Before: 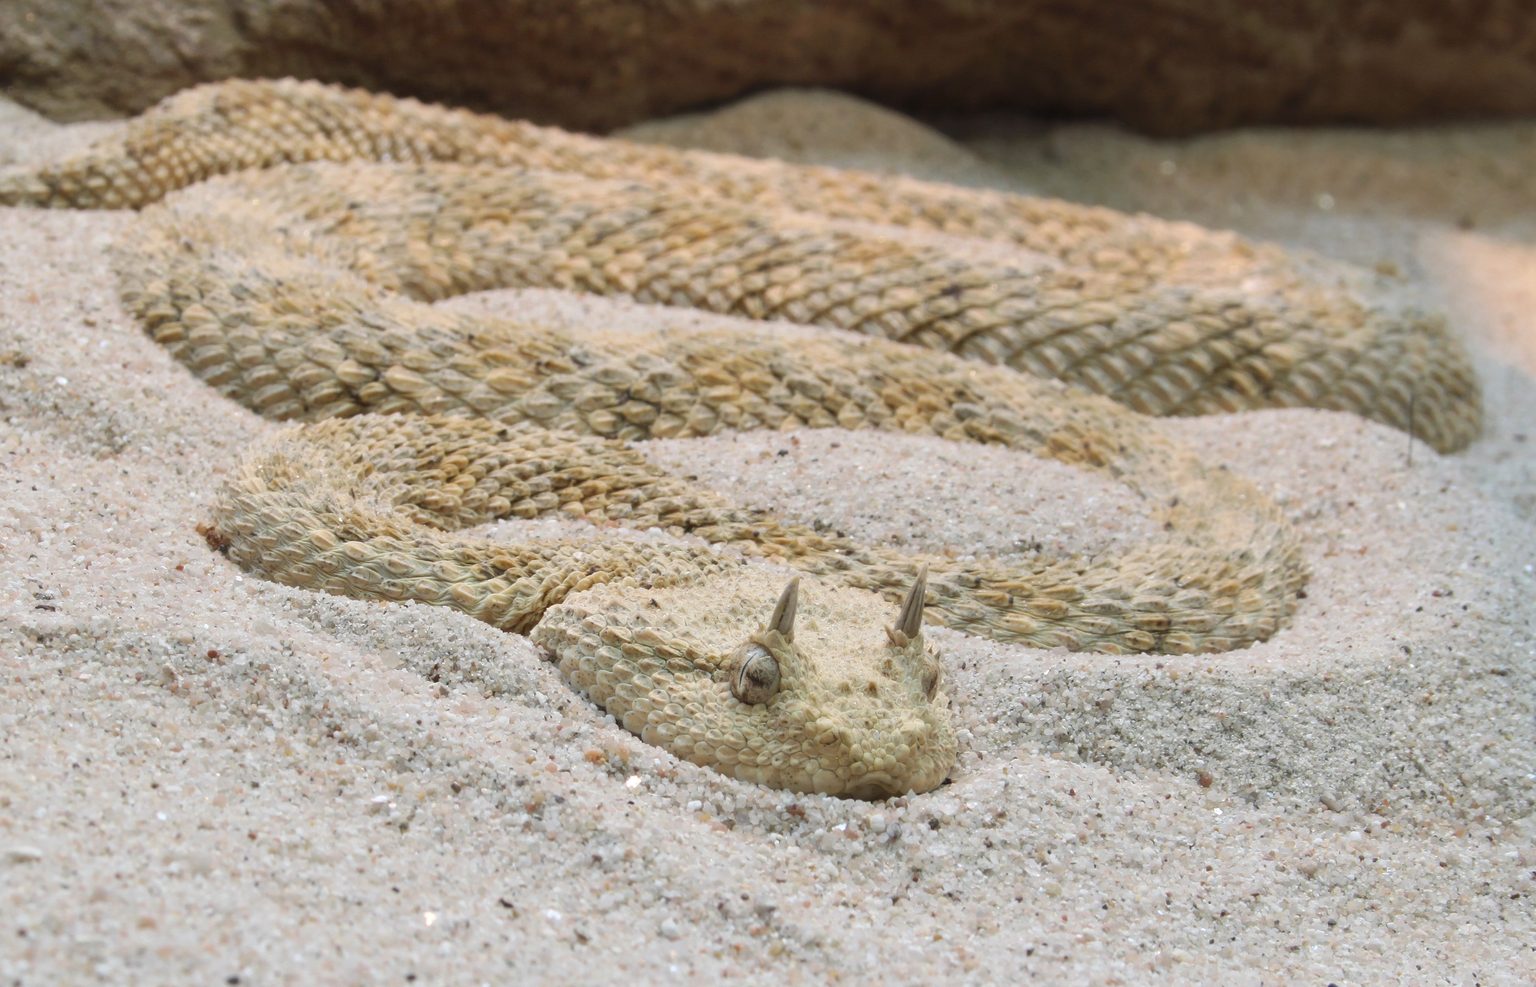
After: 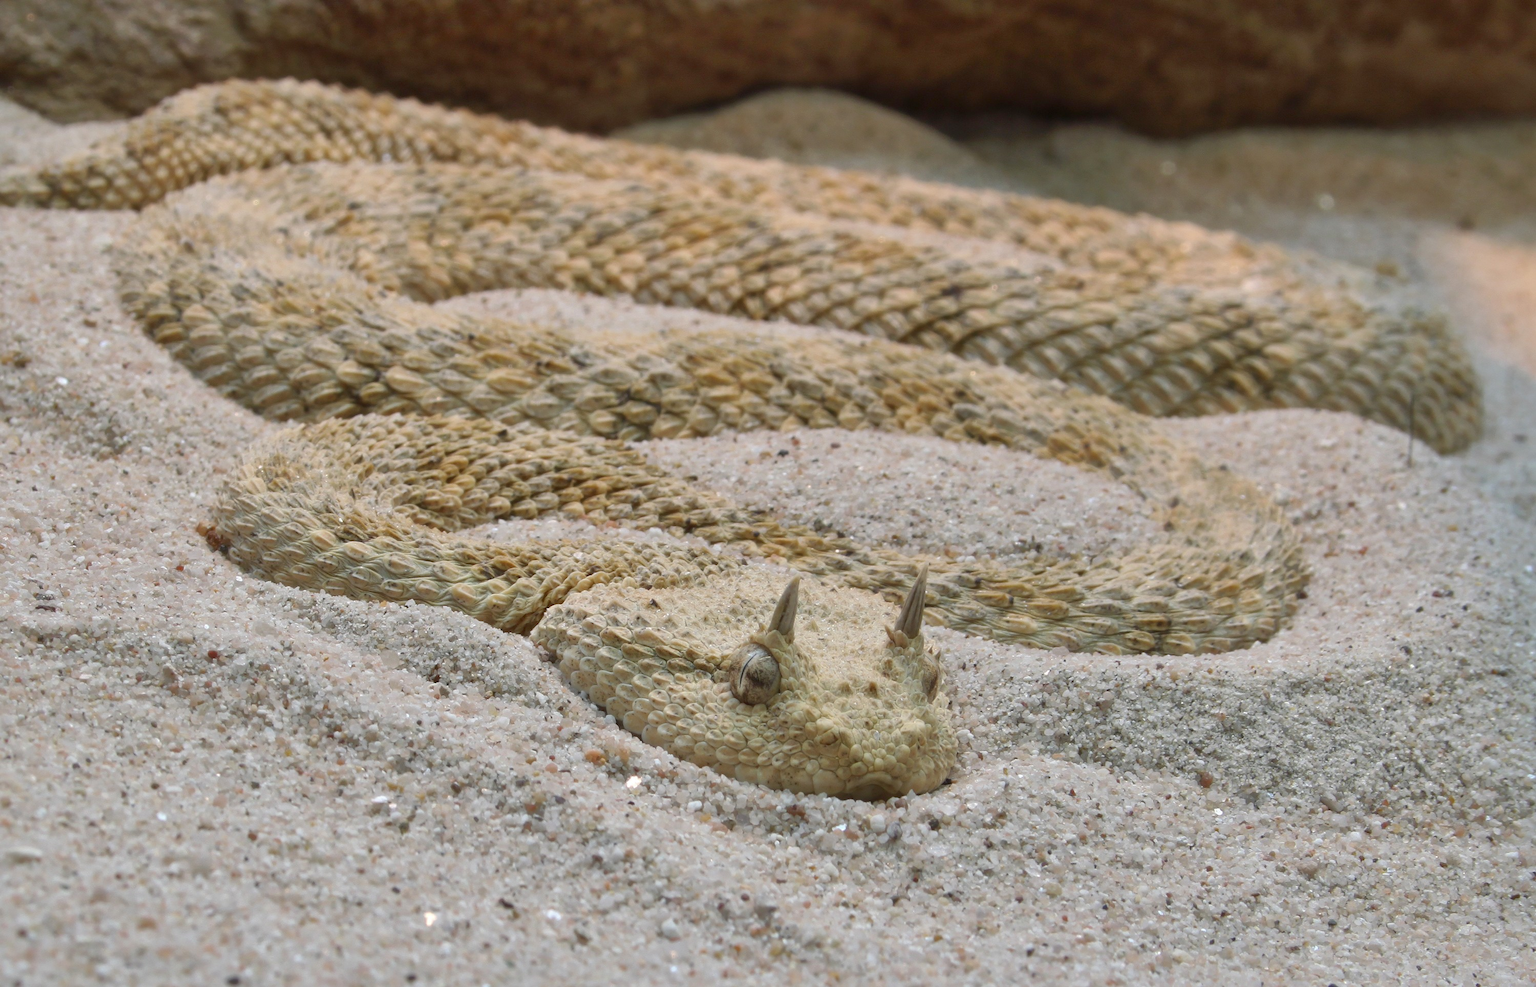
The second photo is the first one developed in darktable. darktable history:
contrast brightness saturation: brightness -0.096
shadows and highlights: on, module defaults
